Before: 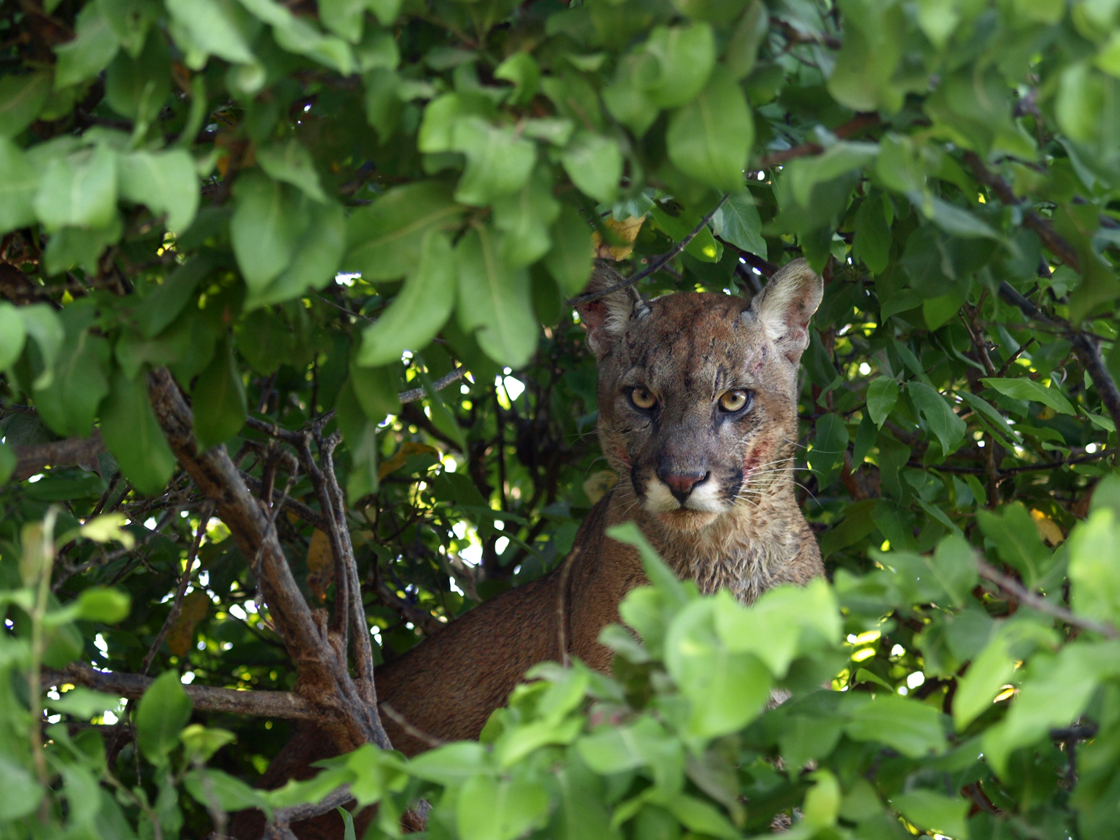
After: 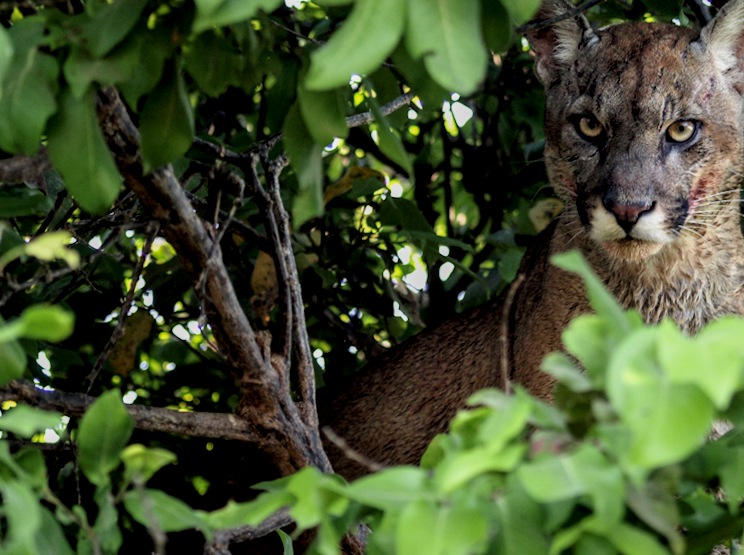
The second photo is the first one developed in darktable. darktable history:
exposure: exposure 0.125 EV, compensate exposure bias true, compensate highlight preservation false
filmic rgb: black relative exposure -7.76 EV, white relative exposure 4.45 EV, target black luminance 0%, hardness 3.75, latitude 50.73%, contrast 1.077, highlights saturation mix 9.61%, shadows ↔ highlights balance -0.283%, color science v6 (2022), iterations of high-quality reconstruction 0
crop and rotate: angle -1.12°, left 3.614%, top 32.109%, right 28.192%
local contrast: detail 130%
